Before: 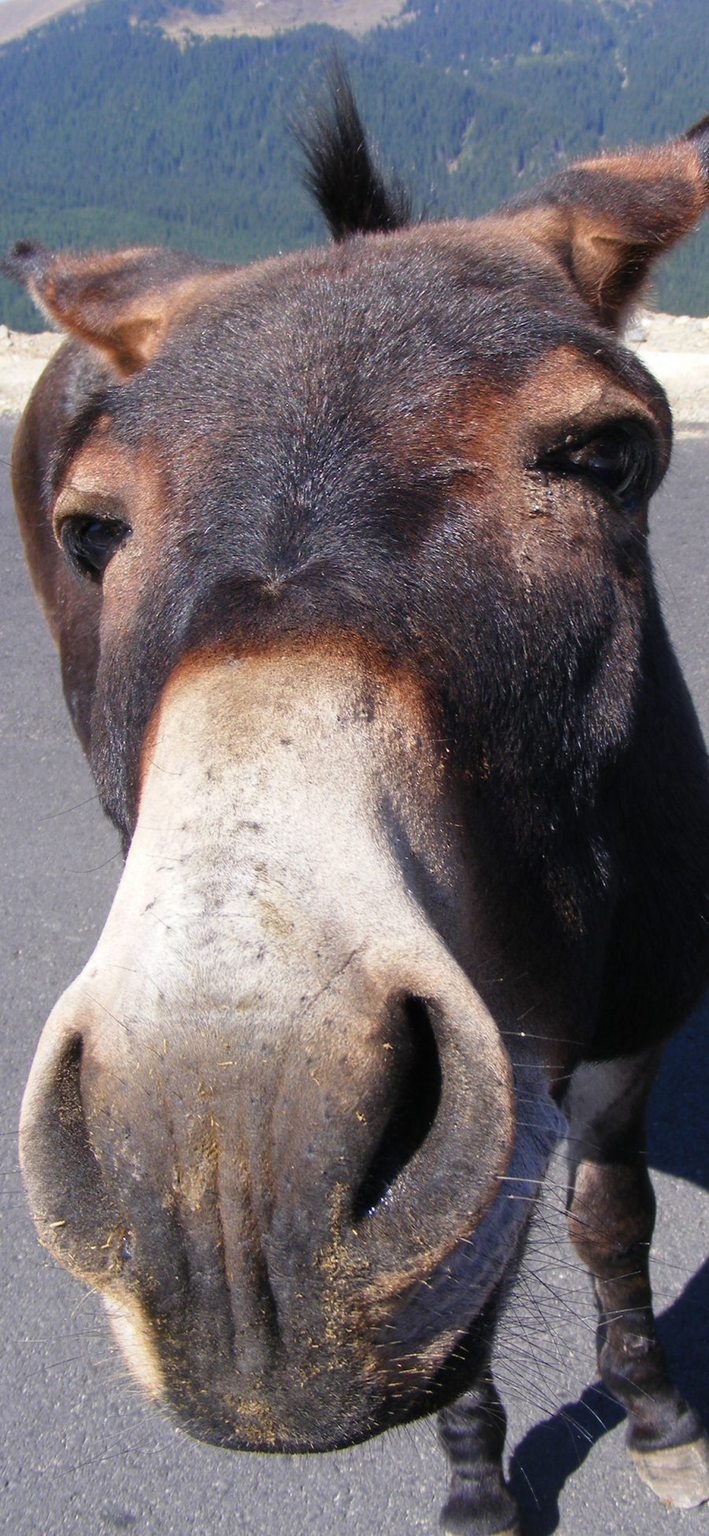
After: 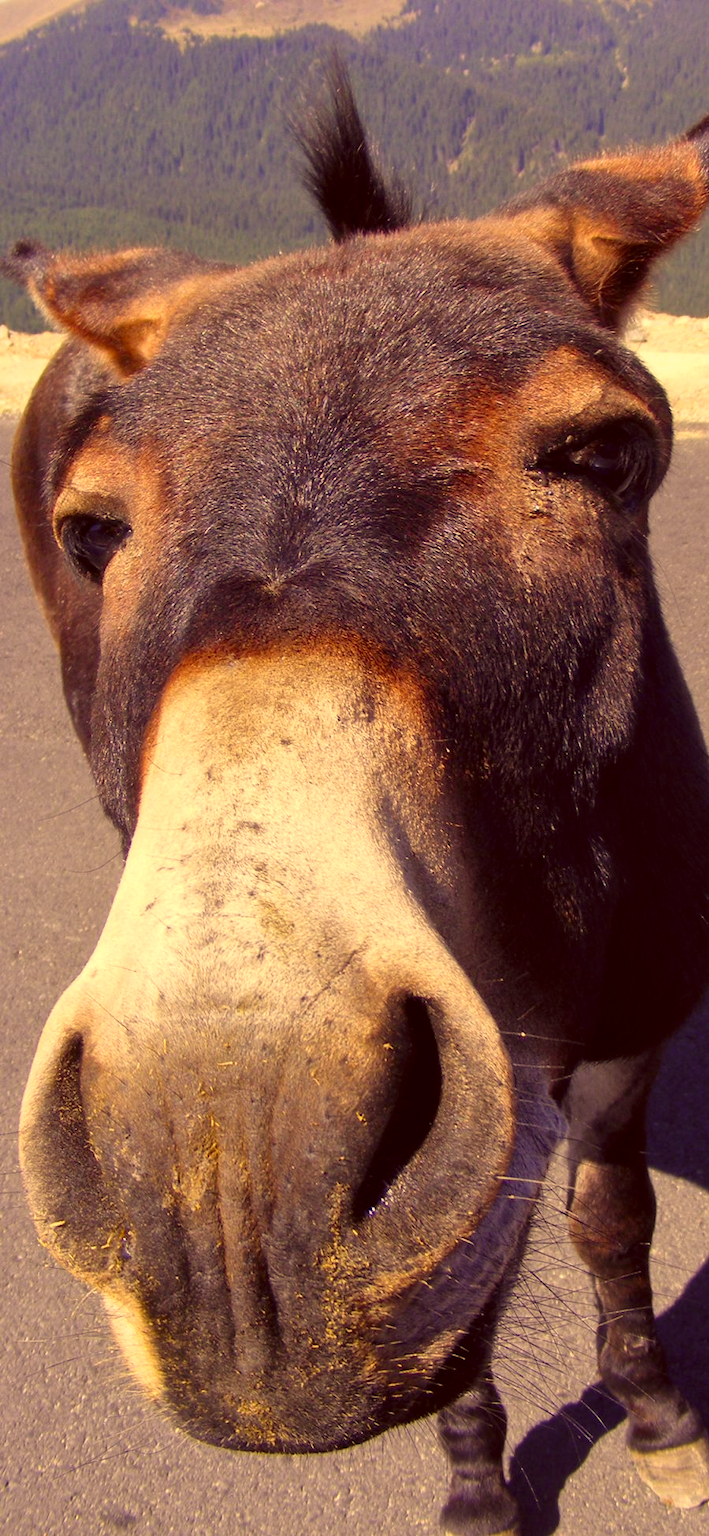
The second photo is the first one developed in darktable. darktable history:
contrast brightness saturation: contrast 0.037, saturation 0.155
local contrast: mode bilateral grid, contrast 20, coarseness 51, detail 129%, midtone range 0.2
color correction: highlights a* 9.8, highlights b* 38.49, shadows a* 14.63, shadows b* 3.26
